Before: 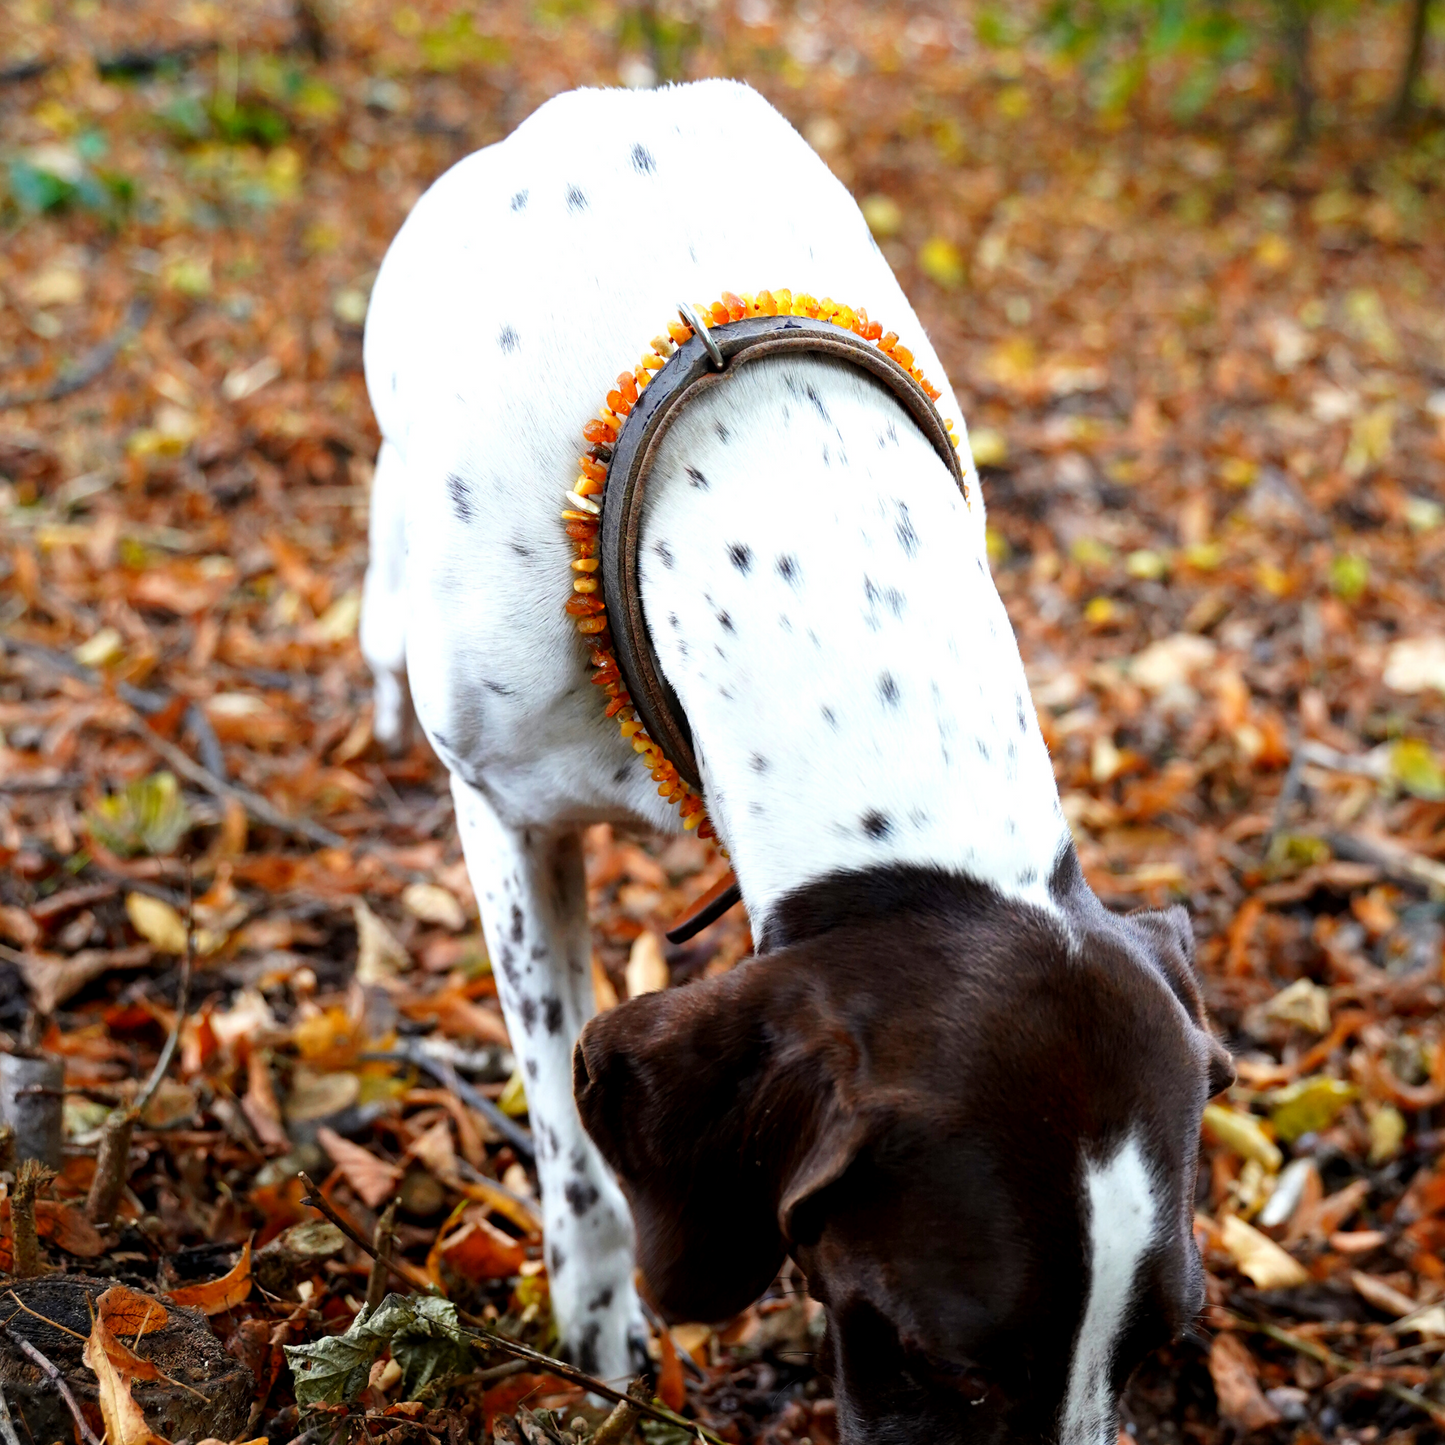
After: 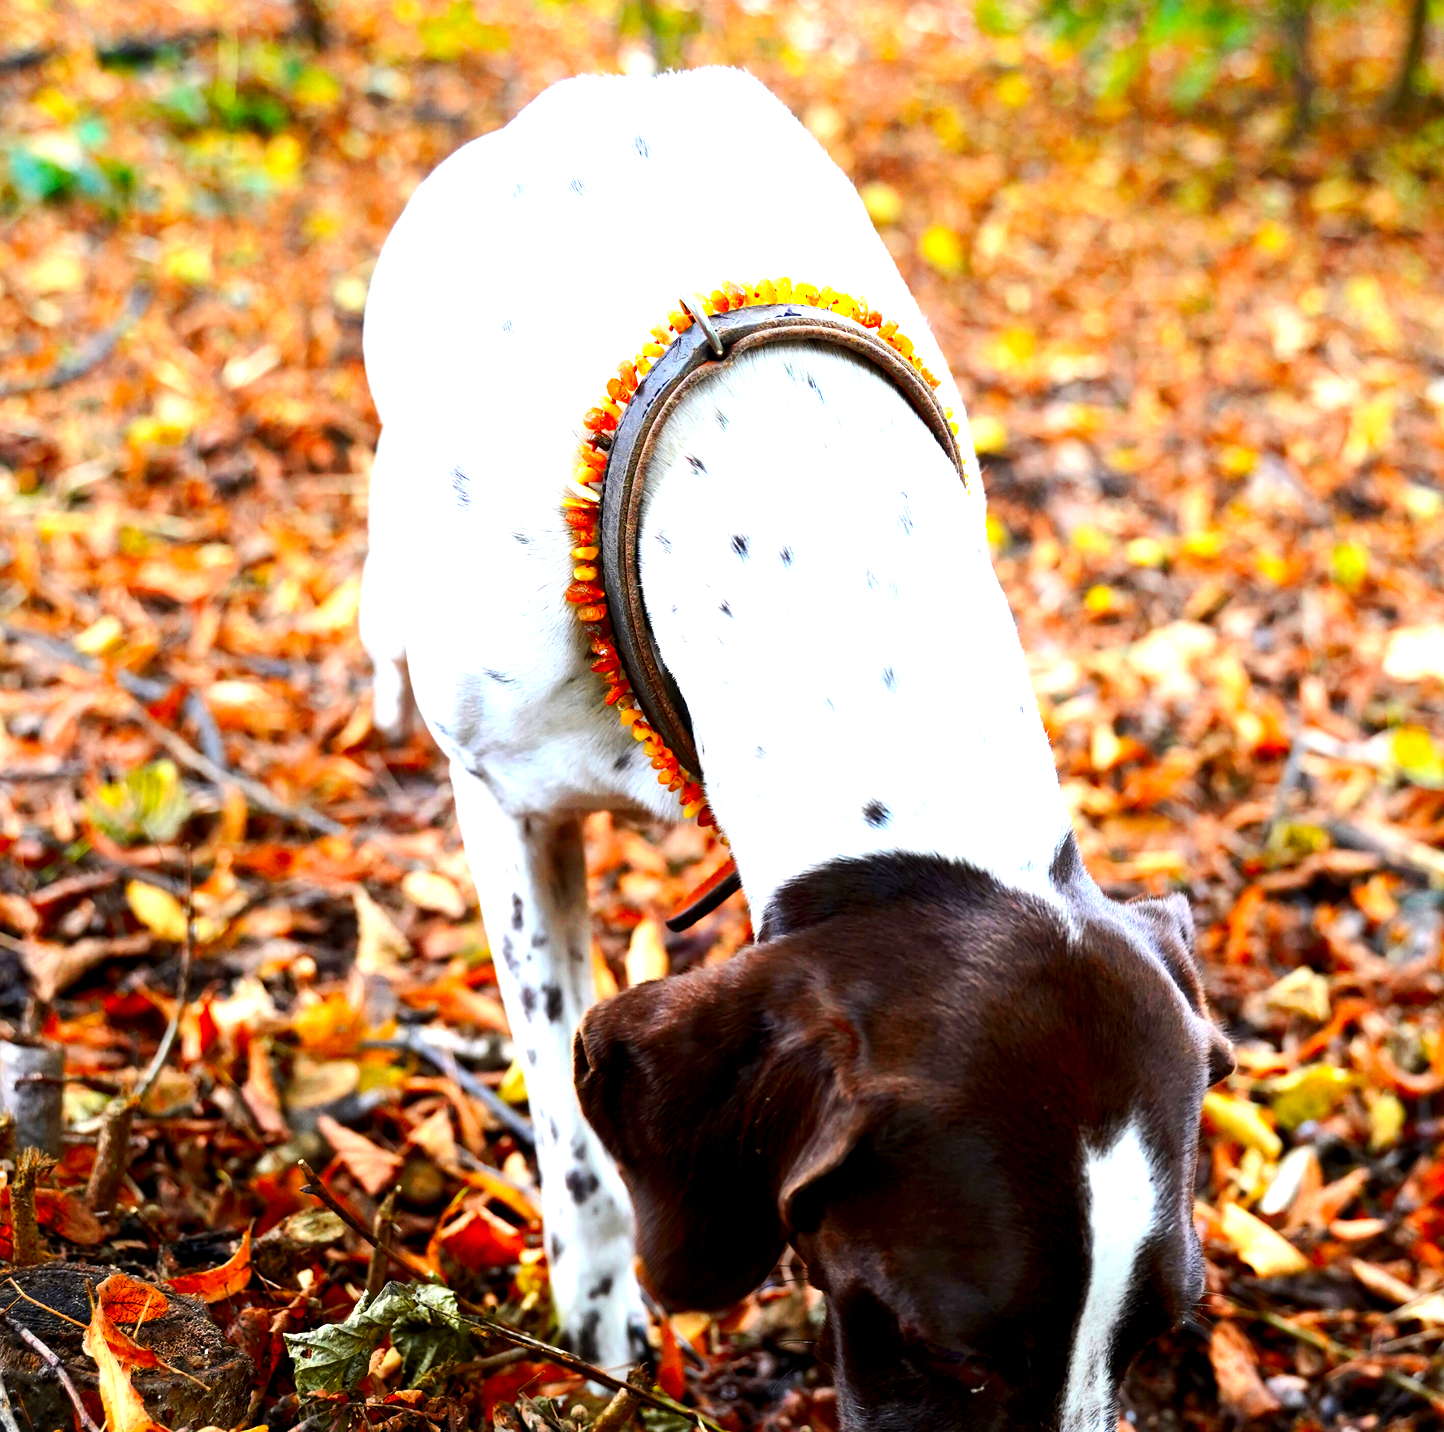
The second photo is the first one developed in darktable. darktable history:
exposure: exposure 0.943 EV, compensate highlight preservation false
crop: top 0.894%, right 0.041%
contrast brightness saturation: contrast 0.16, saturation 0.316
